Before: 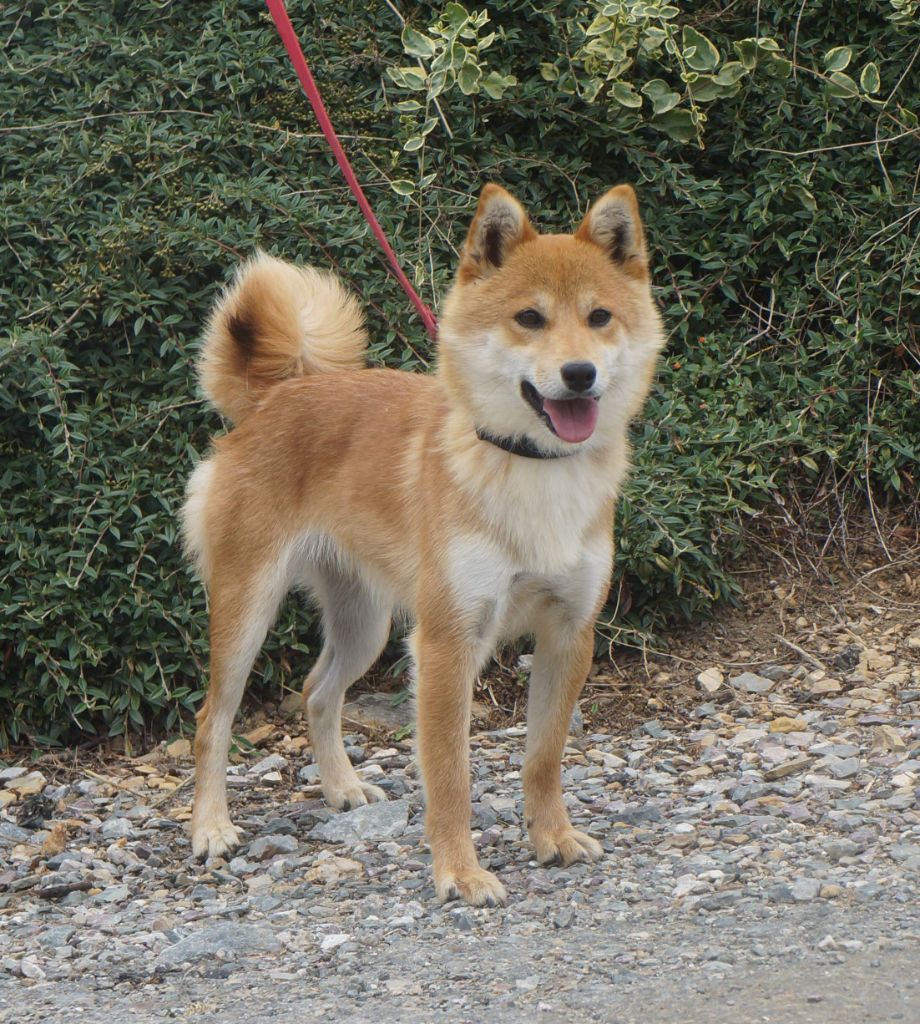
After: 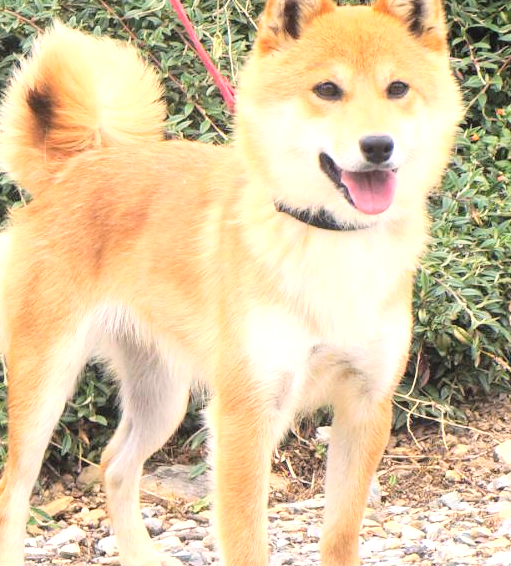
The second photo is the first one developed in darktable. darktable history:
exposure: black level correction 0, exposure 0.897 EV, compensate exposure bias true, compensate highlight preservation false
crop and rotate: left 22.1%, top 22.277%, right 22.301%, bottom 22.433%
levels: levels [0.016, 0.492, 0.969]
base curve: curves: ch0 [(0, 0) (0.008, 0.007) (0.022, 0.029) (0.048, 0.089) (0.092, 0.197) (0.191, 0.399) (0.275, 0.534) (0.357, 0.65) (0.477, 0.78) (0.542, 0.833) (0.799, 0.973) (1, 1)]
color correction: highlights a* 5.91, highlights b* 4.76
